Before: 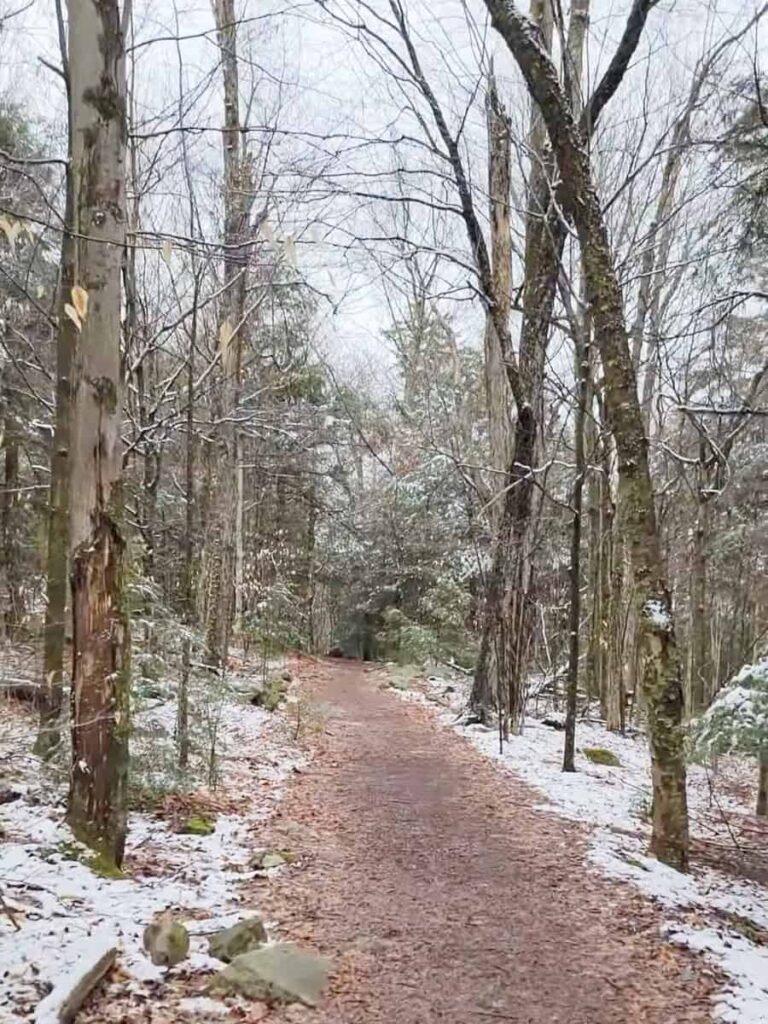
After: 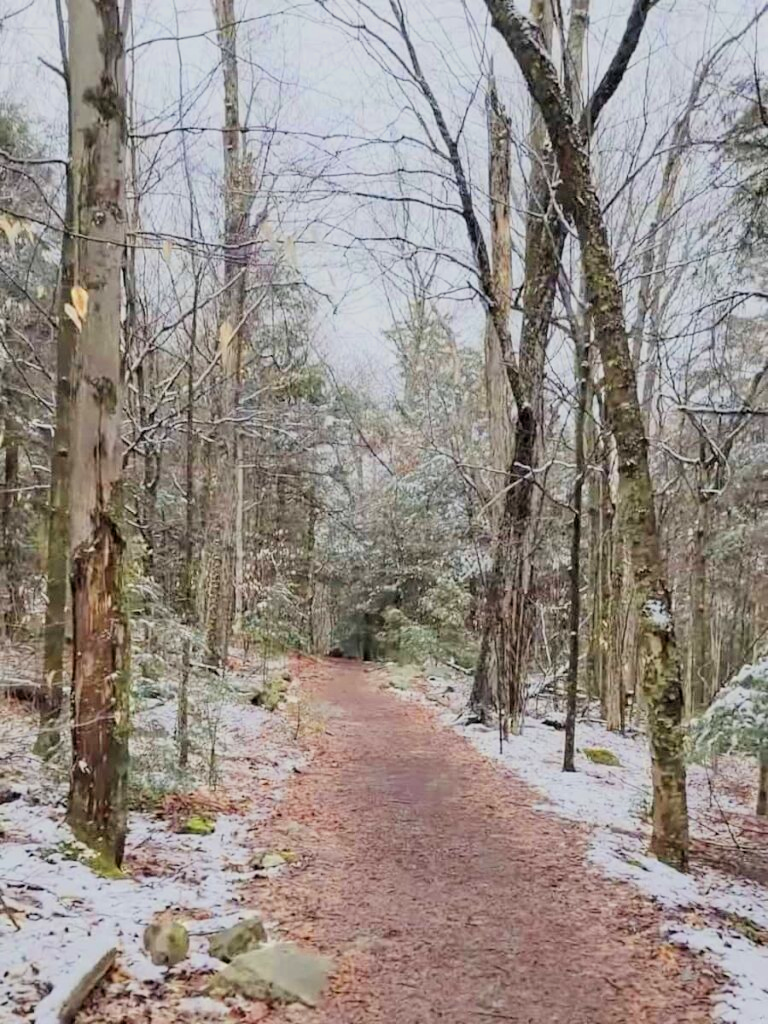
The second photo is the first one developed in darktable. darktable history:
exposure: exposure 0.127 EV, compensate highlight preservation false
filmic rgb: black relative exposure -7.65 EV, white relative exposure 4.56 EV, hardness 3.61, color science v6 (2022)
color zones: curves: ch0 [(0.004, 0.305) (0.261, 0.623) (0.389, 0.399) (0.708, 0.571) (0.947, 0.34)]; ch1 [(0.025, 0.645) (0.229, 0.584) (0.326, 0.551) (0.484, 0.262) (0.757, 0.643)]
